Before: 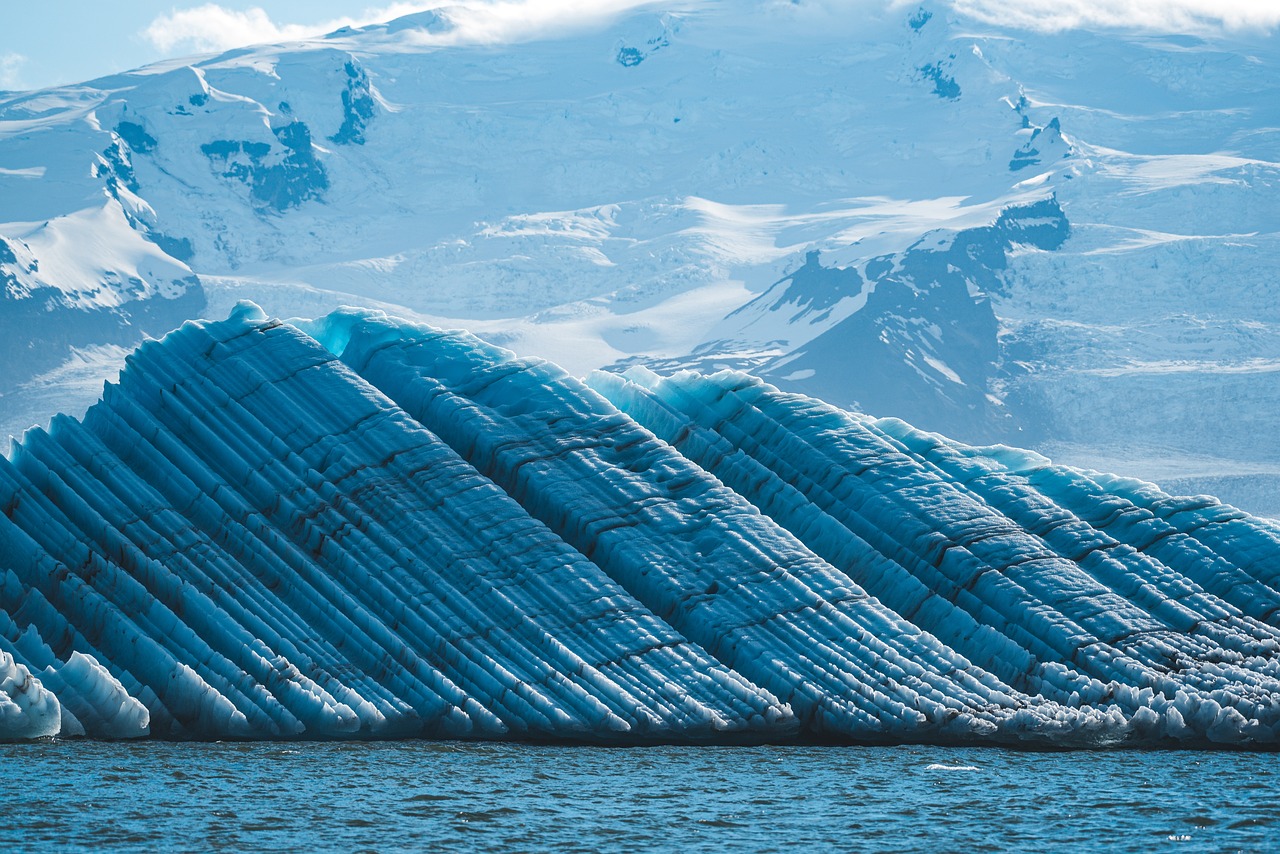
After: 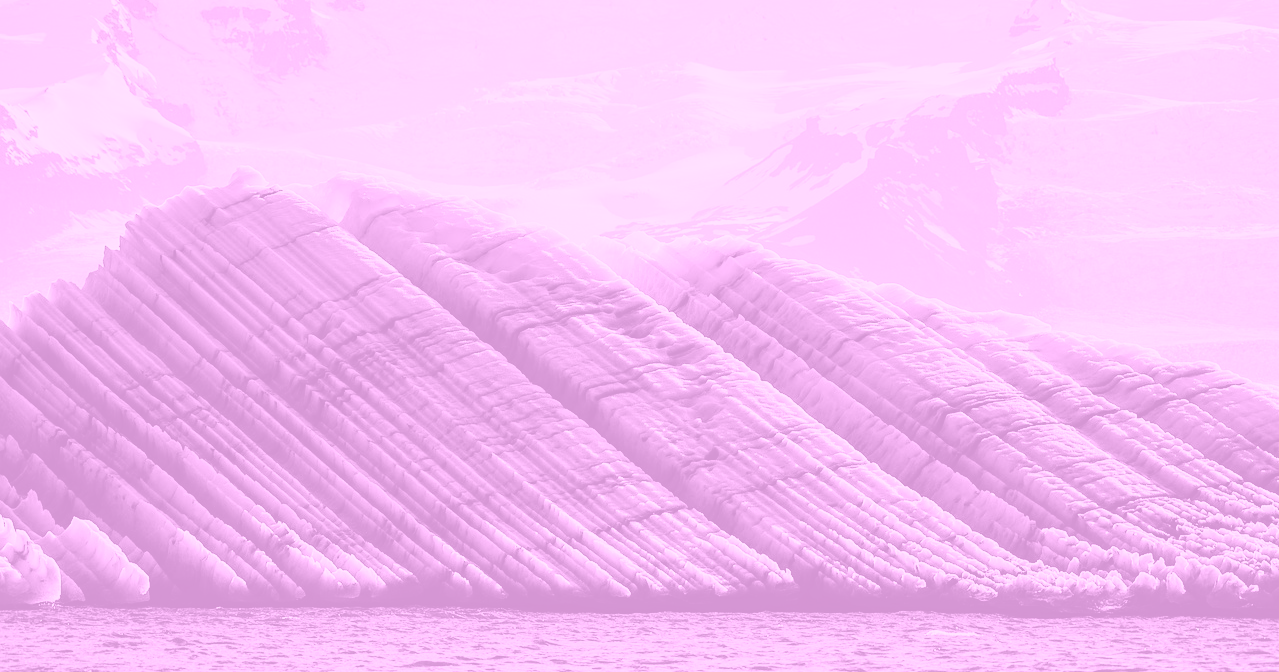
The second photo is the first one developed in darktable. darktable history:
tone curve: curves: ch0 [(0, 0) (0.003, 0.03) (0.011, 0.03) (0.025, 0.033) (0.044, 0.035) (0.069, 0.04) (0.1, 0.046) (0.136, 0.052) (0.177, 0.08) (0.224, 0.121) (0.277, 0.225) (0.335, 0.343) (0.399, 0.456) (0.468, 0.555) (0.543, 0.647) (0.623, 0.732) (0.709, 0.808) (0.801, 0.886) (0.898, 0.947) (1, 1)], preserve colors none
colorize: hue 331.2°, saturation 75%, source mix 30.28%, lightness 70.52%, version 1
crop and rotate: top 15.774%, bottom 5.506%
contrast brightness saturation: contrast 0.03, brightness -0.04
